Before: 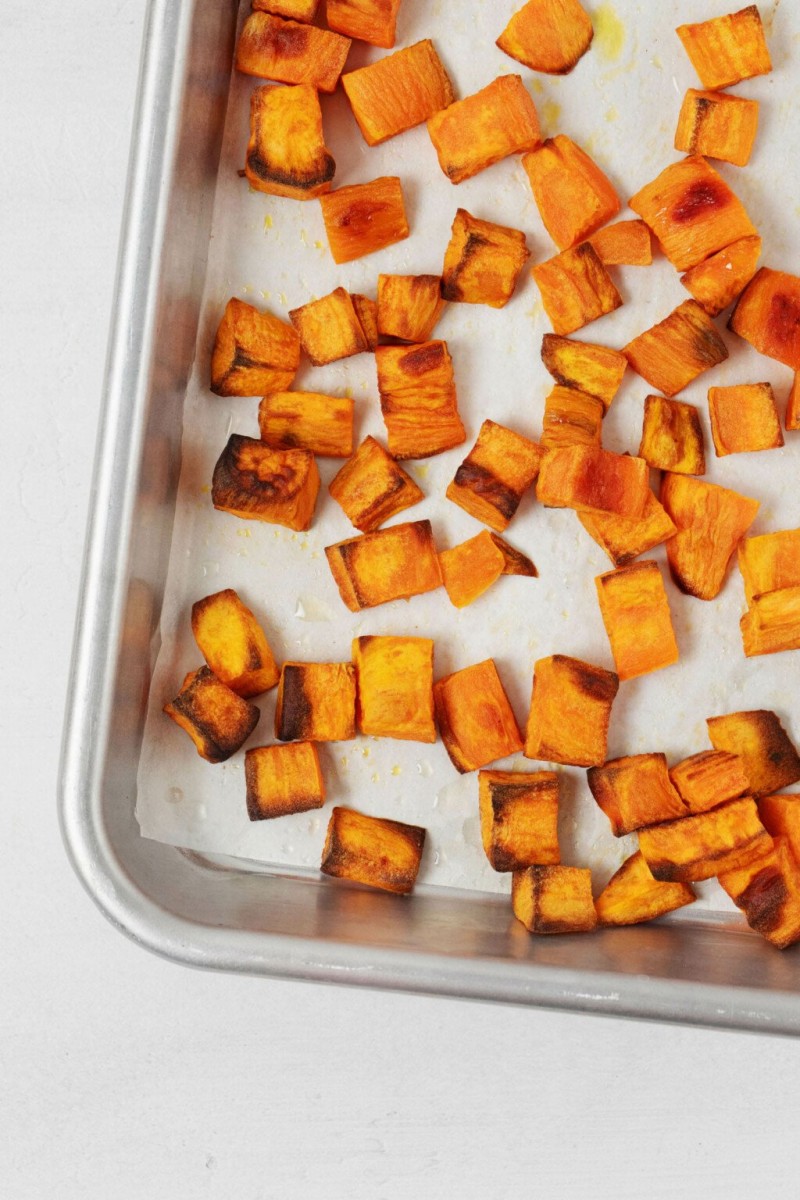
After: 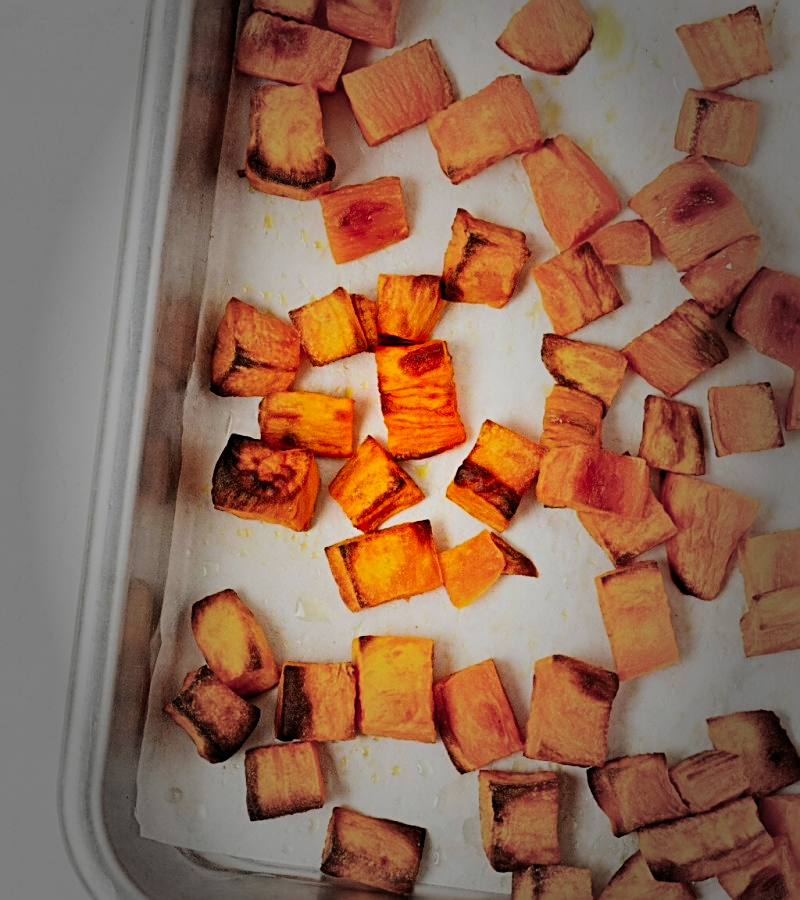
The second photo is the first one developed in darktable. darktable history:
sharpen: radius 2.561, amount 0.638
crop: bottom 24.99%
exposure: compensate highlight preservation false
filmic rgb: black relative exposure -7.5 EV, white relative exposure 5 EV, hardness 3.35, contrast 1.3
contrast brightness saturation: contrast 0.087, saturation 0.283
haze removal: compatibility mode true, adaptive false
velvia: strength 8.68%
vignetting: fall-off start 16.6%, fall-off radius 100.63%, brightness -0.707, saturation -0.485, width/height ratio 0.713, unbound false
